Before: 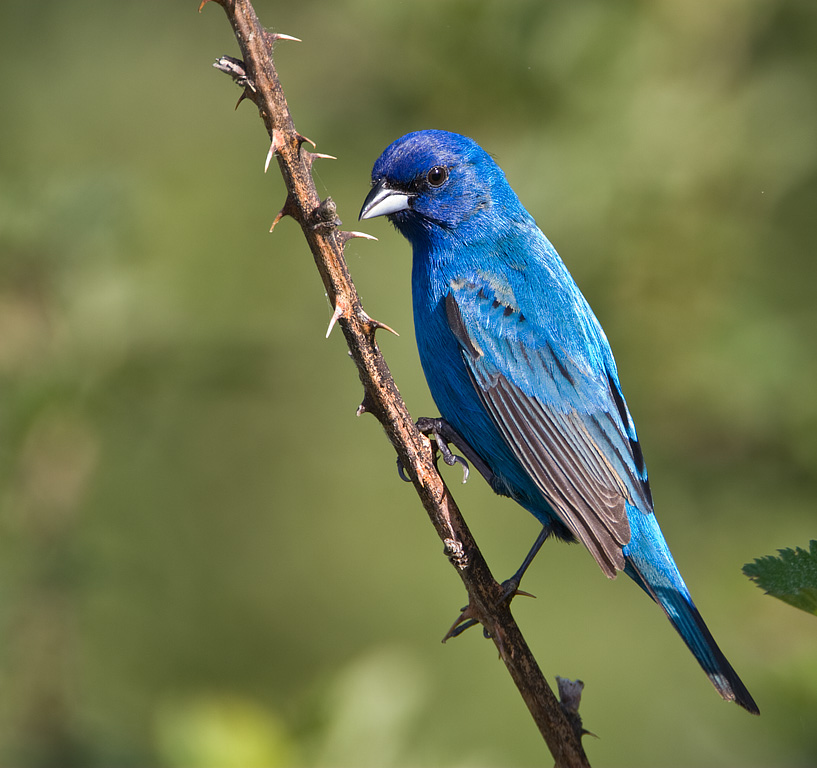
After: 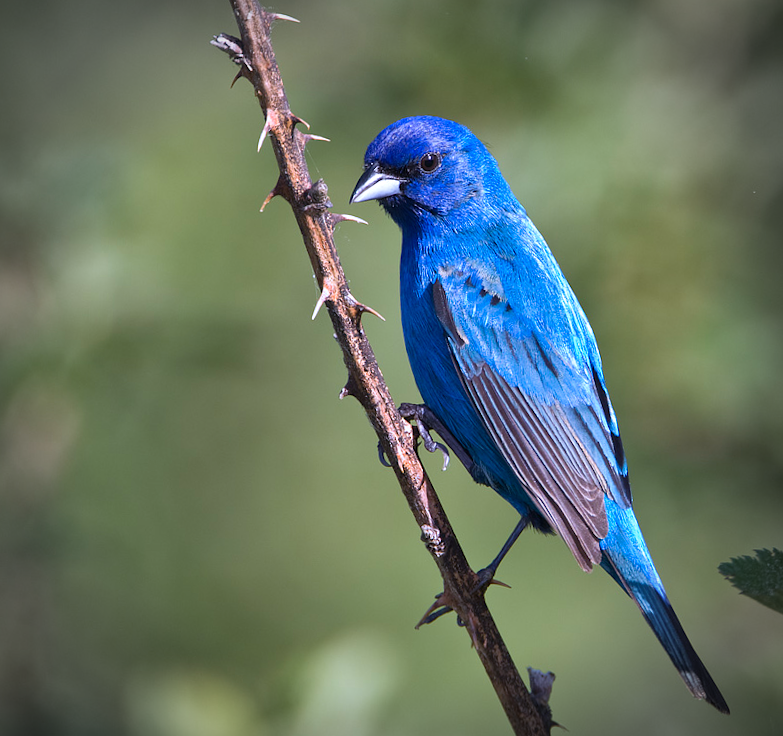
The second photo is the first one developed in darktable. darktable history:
exposure: black level correction 0, exposure 1.1 EV, compensate exposure bias true, compensate highlight preservation false
vignetting: fall-off radius 31.48%, brightness -0.472
shadows and highlights: shadows -70, highlights 35, soften with gaussian
velvia: strength 15%
crop and rotate: angle -2.38°
color calibration: illuminant as shot in camera, x 0.379, y 0.396, temperature 4138.76 K
